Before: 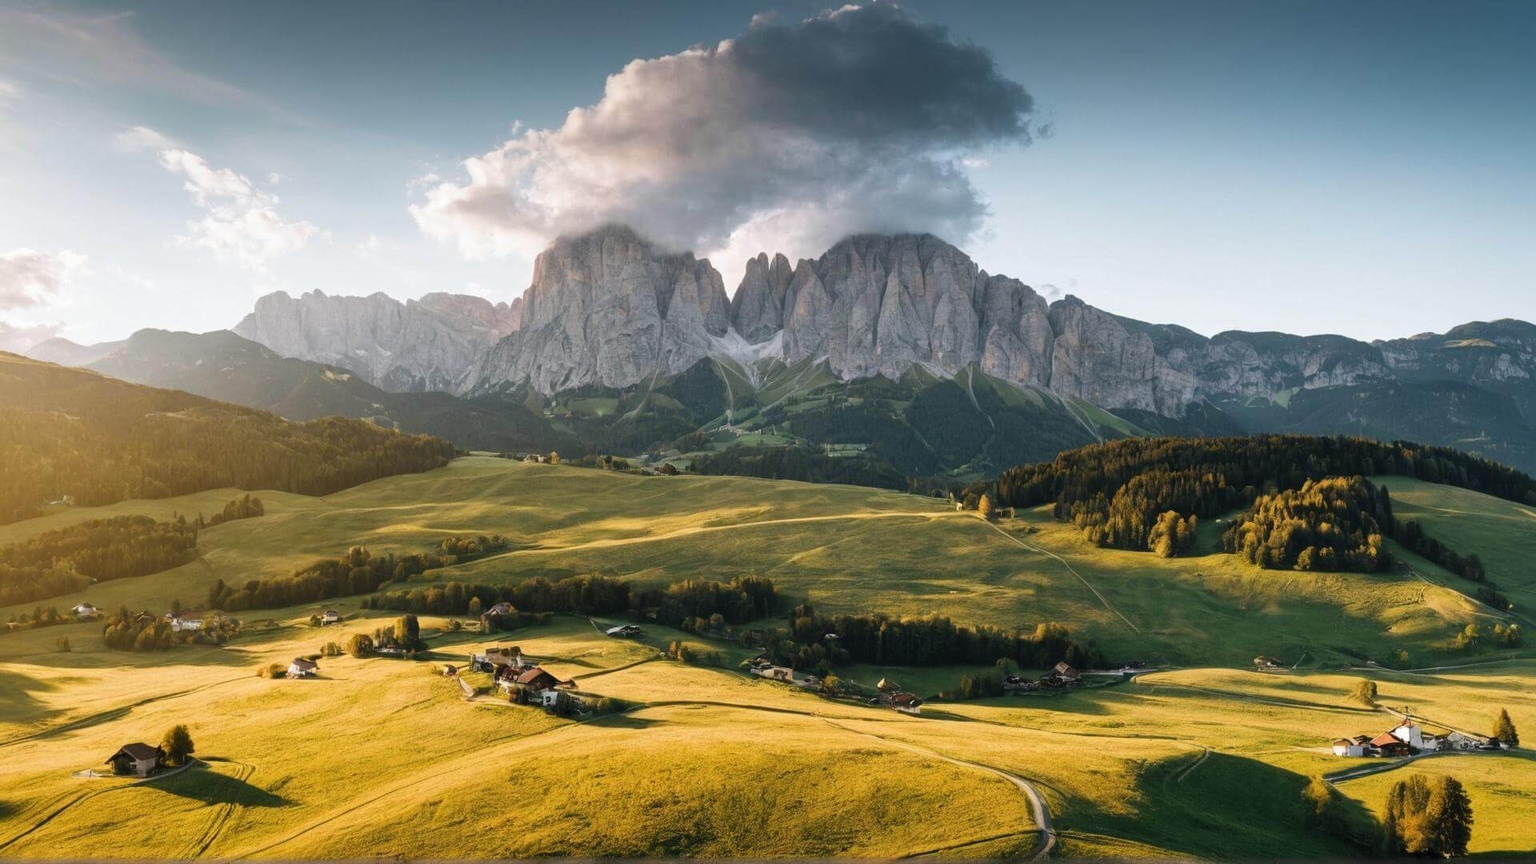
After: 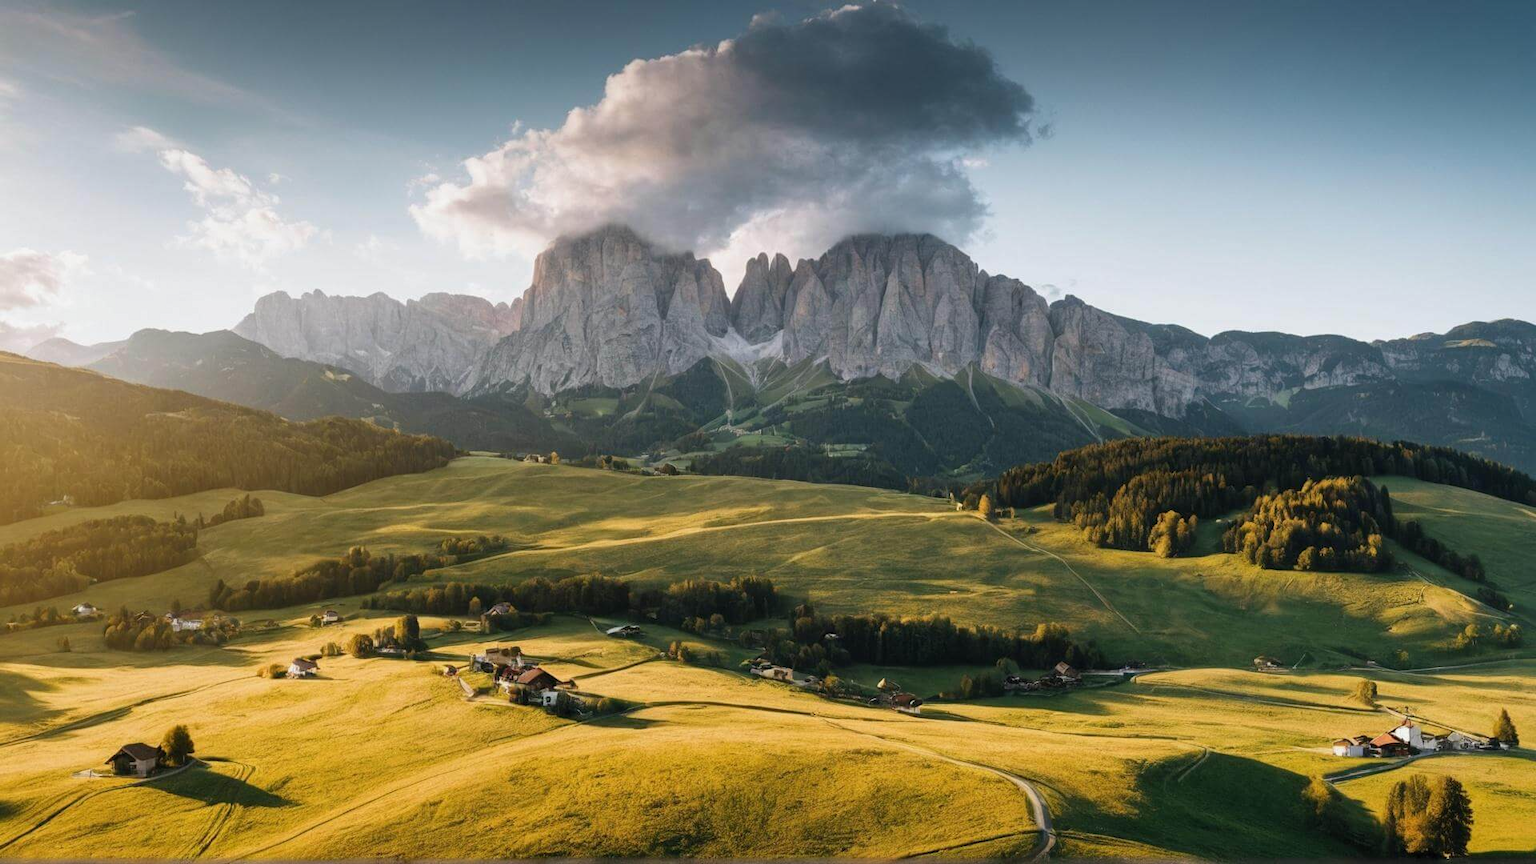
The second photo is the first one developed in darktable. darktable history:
exposure: exposure -0.116 EV, compensate highlight preservation false
